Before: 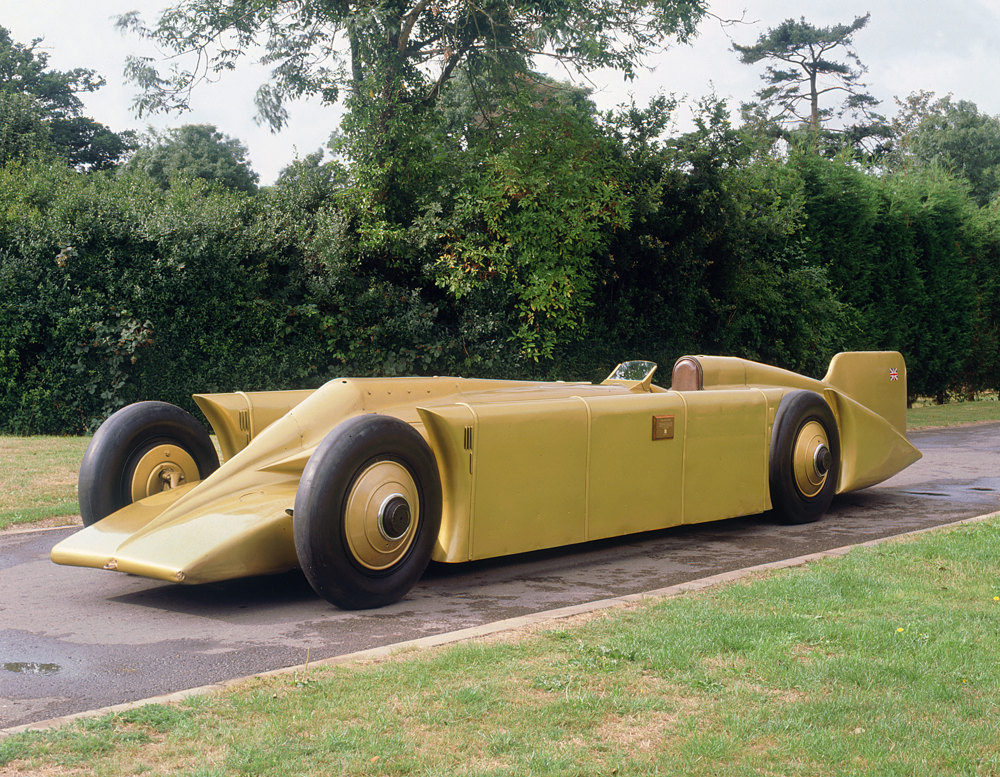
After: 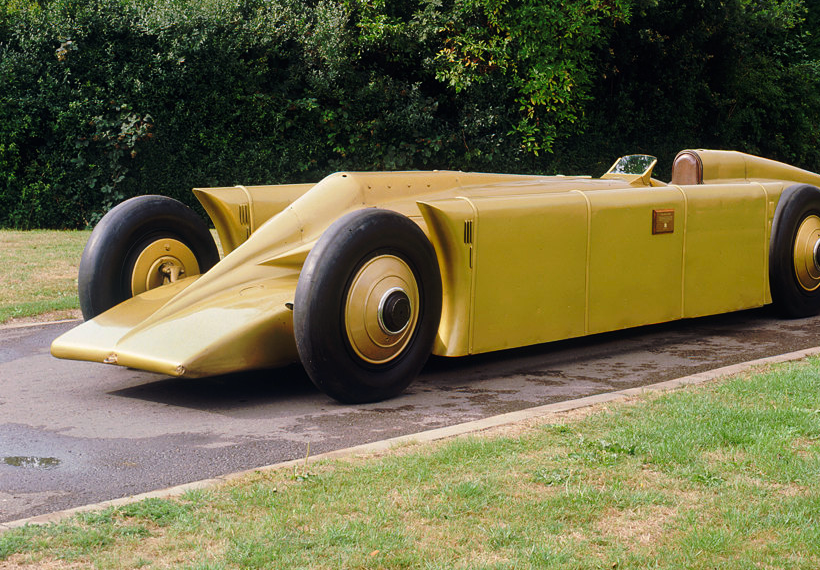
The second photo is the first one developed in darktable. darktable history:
white balance: emerald 1
crop: top 26.531%, right 17.959%
base curve: curves: ch0 [(0, 0) (0.073, 0.04) (0.157, 0.139) (0.492, 0.492) (0.758, 0.758) (1, 1)], preserve colors none
